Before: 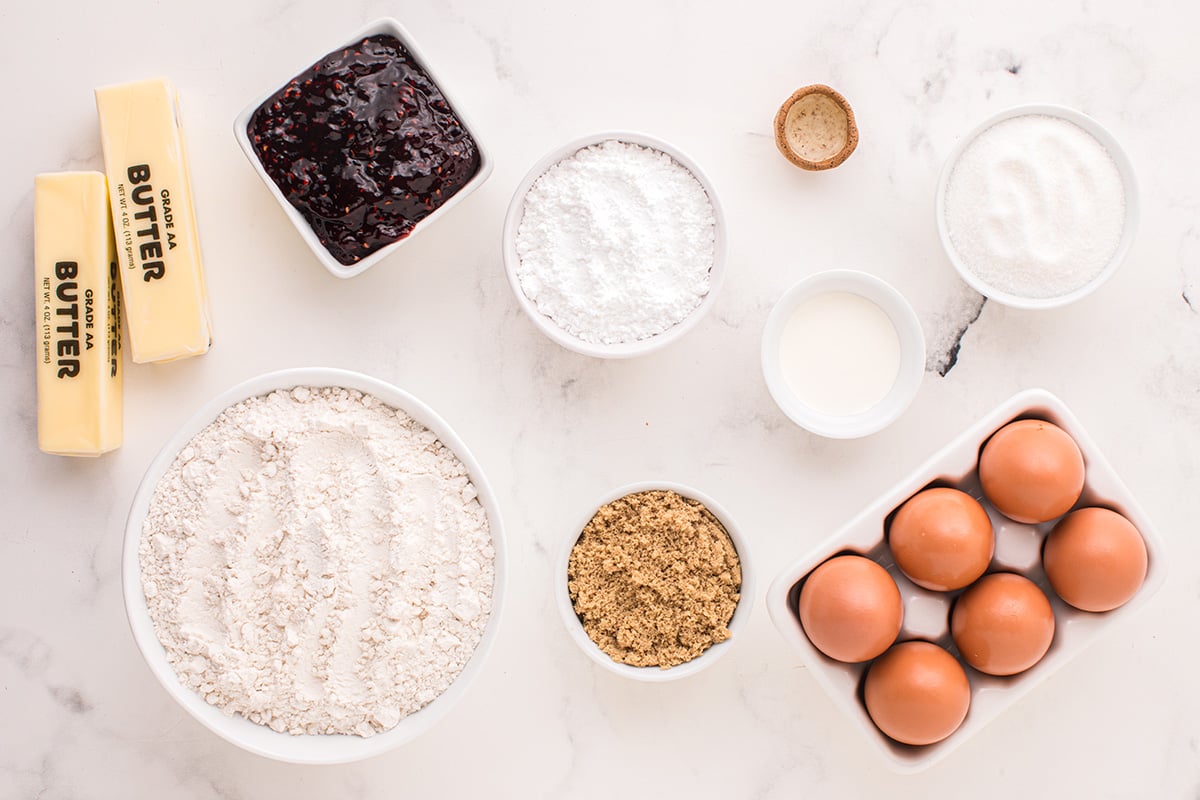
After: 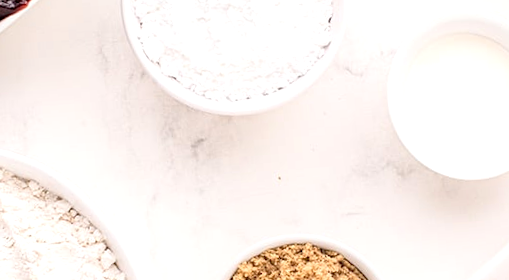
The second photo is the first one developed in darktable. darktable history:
crop: left 31.751%, top 32.172%, right 27.8%, bottom 35.83%
rotate and perspective: rotation -4.2°, shear 0.006, automatic cropping off
exposure: black level correction 0.005, exposure 0.286 EV, compensate highlight preservation false
